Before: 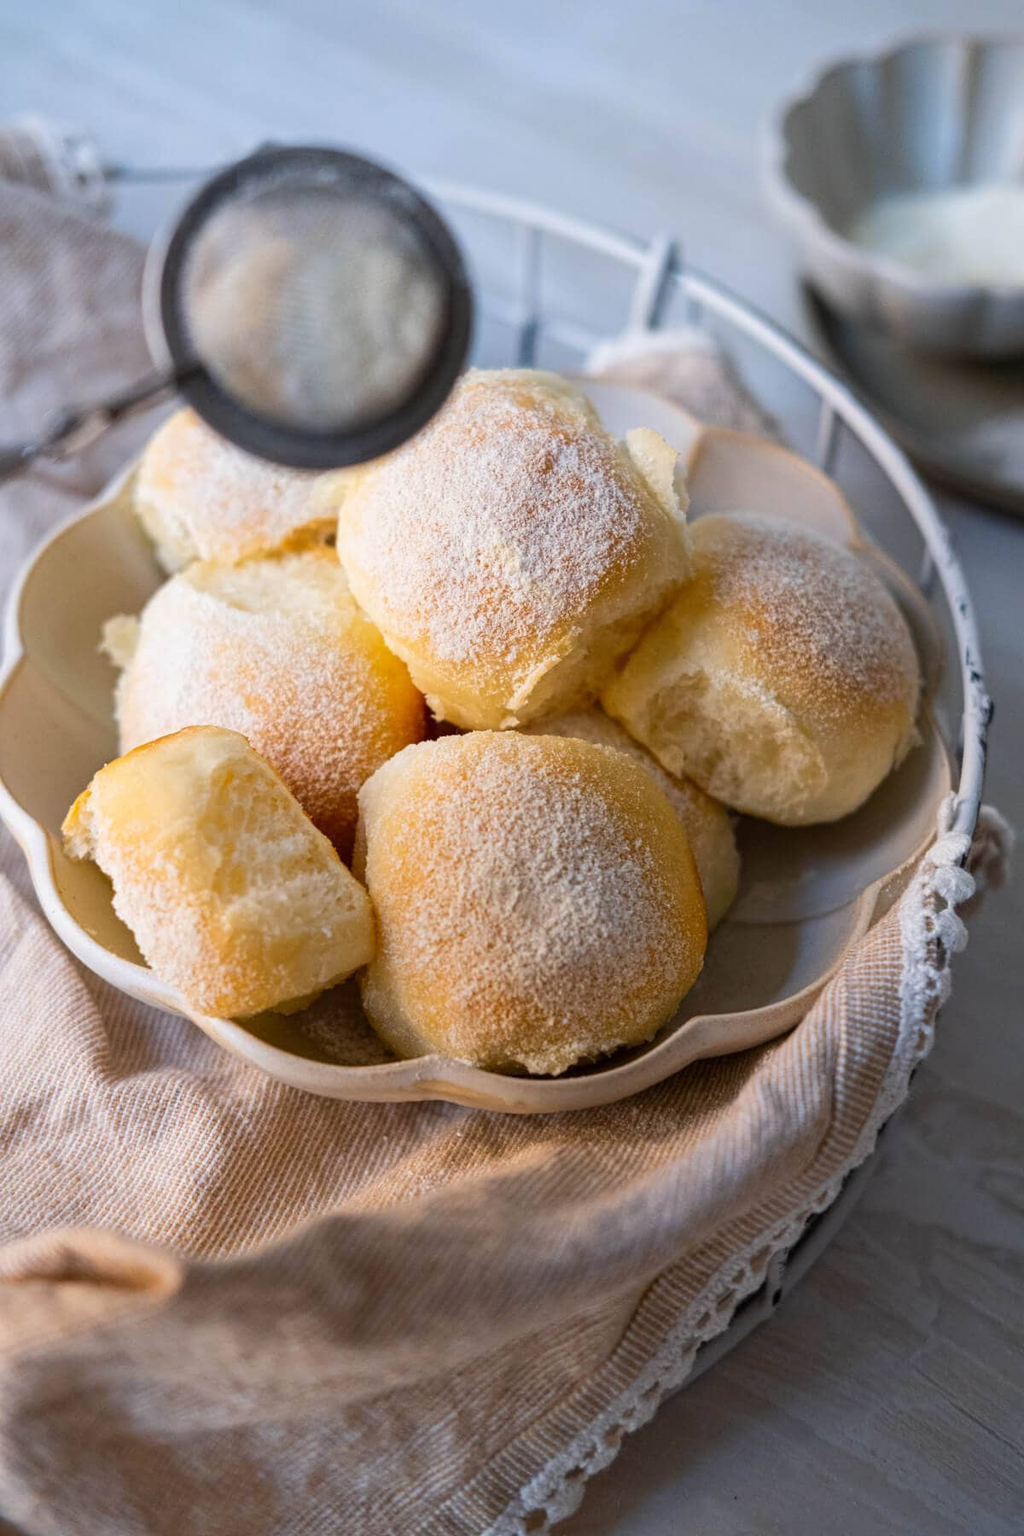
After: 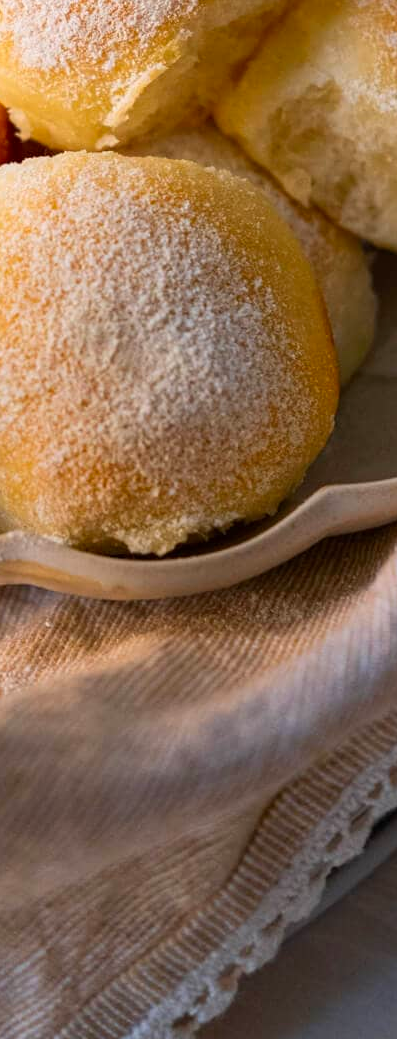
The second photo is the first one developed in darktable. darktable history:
contrast brightness saturation: saturation 0.18
crop: left 40.878%, top 39.176%, right 25.993%, bottom 3.081%
